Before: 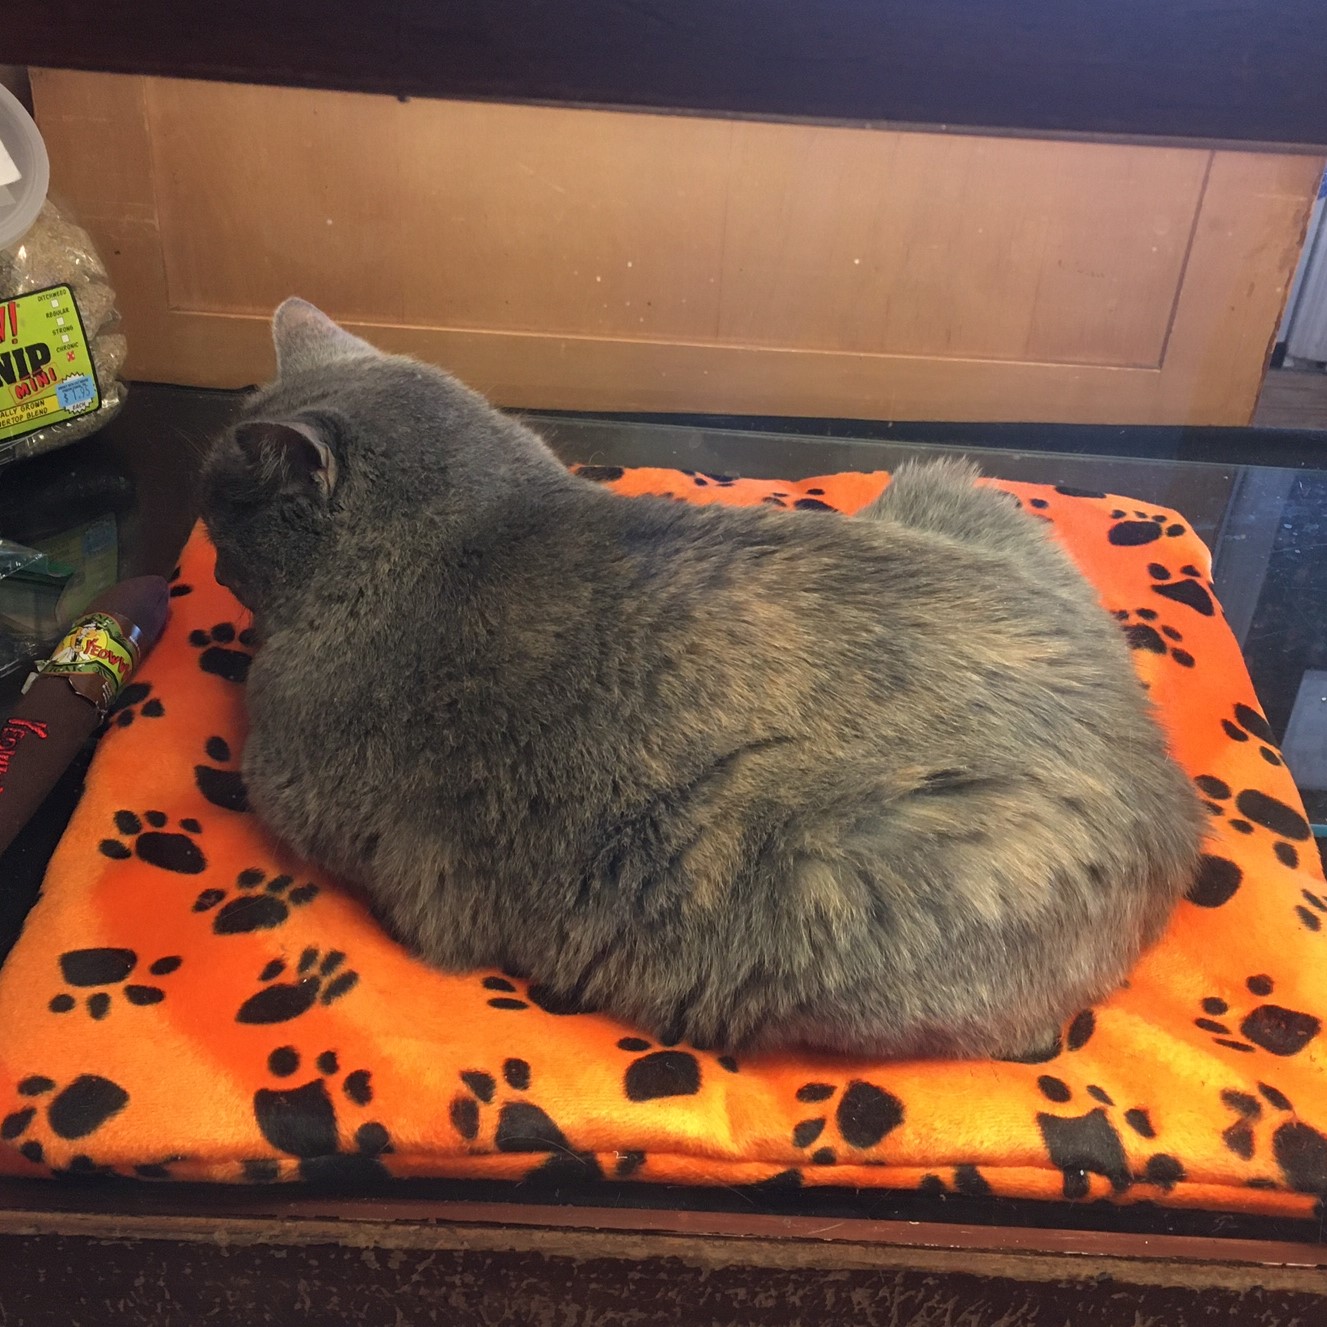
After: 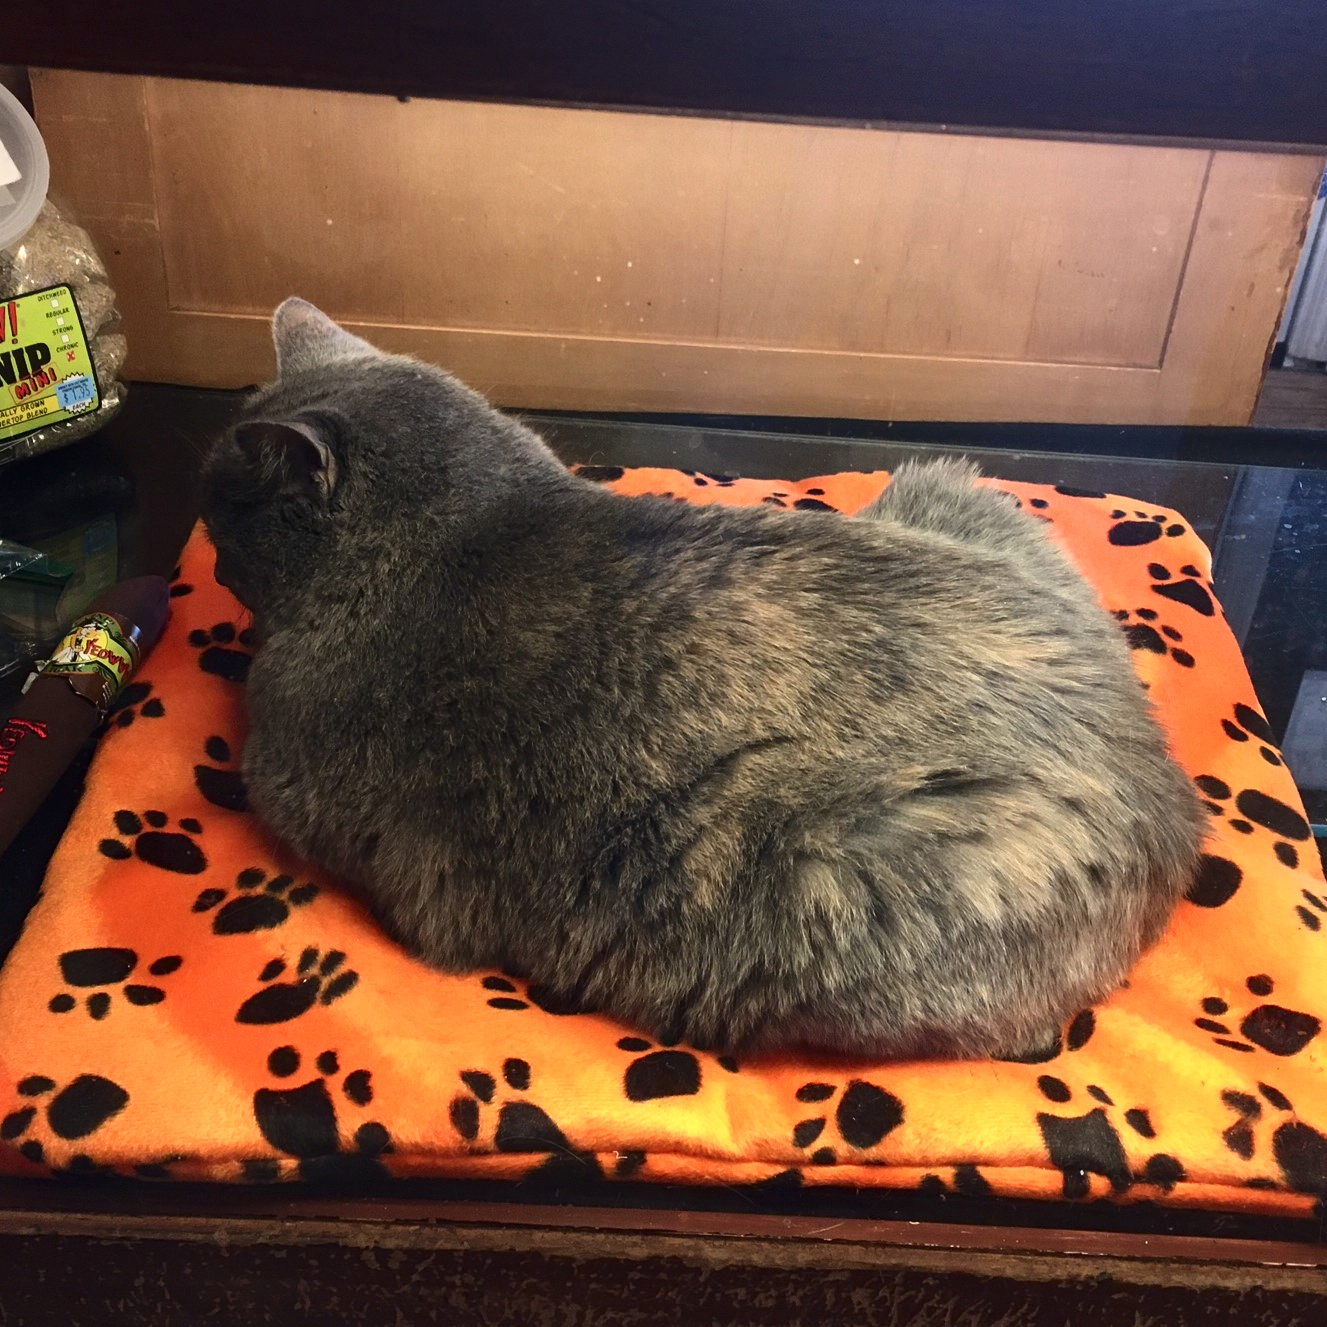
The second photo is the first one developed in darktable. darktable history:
contrast brightness saturation: contrast 0.273
